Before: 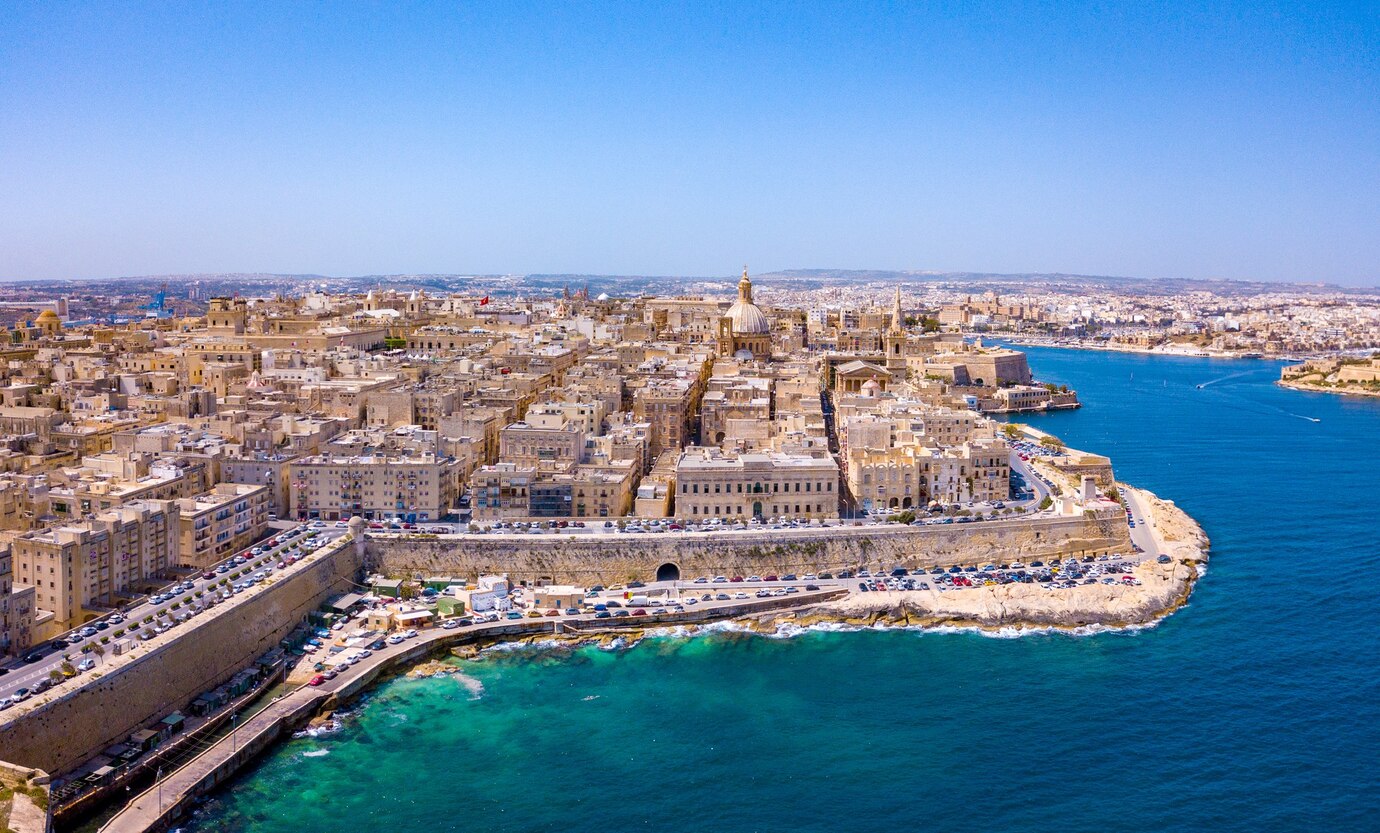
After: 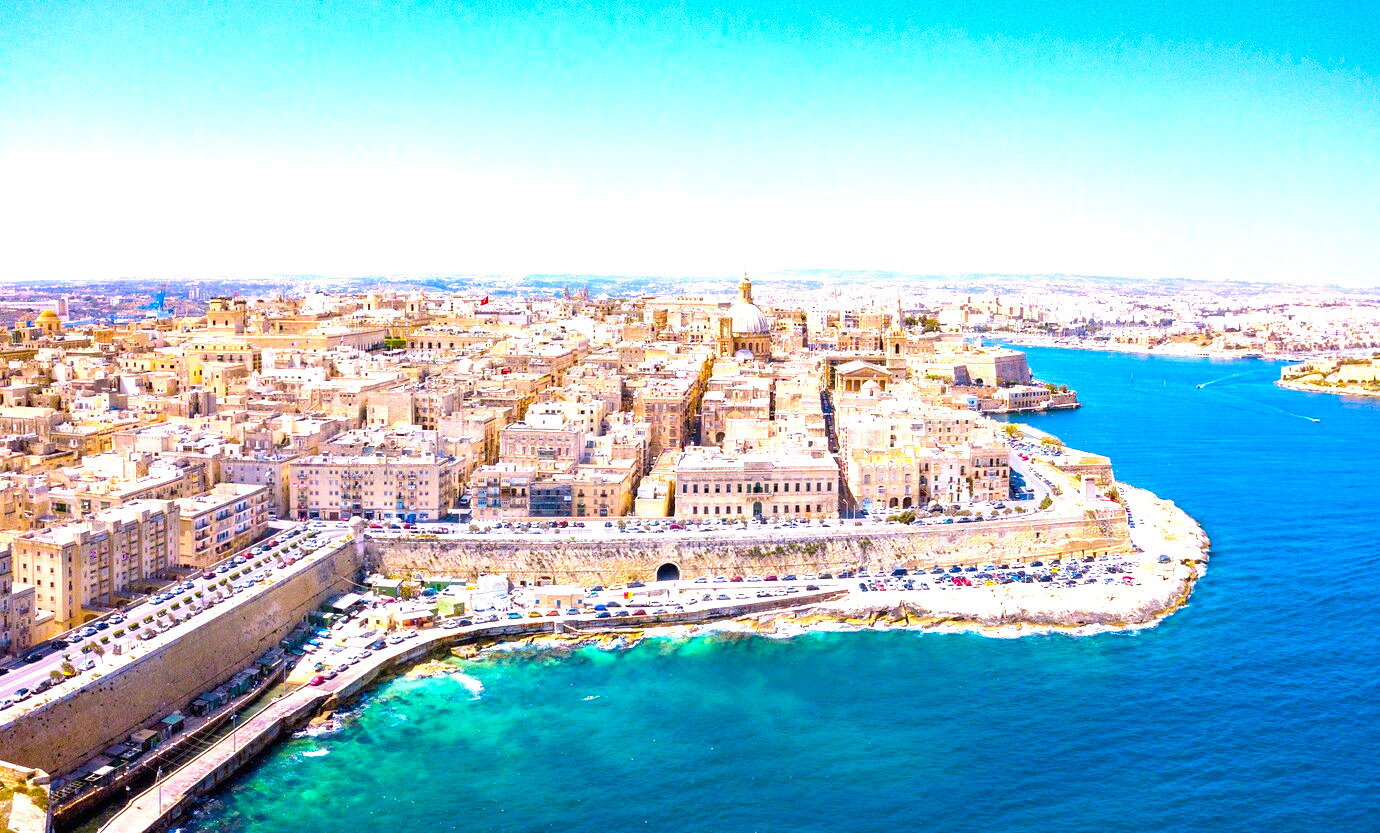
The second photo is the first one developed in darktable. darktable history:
exposure: black level correction 0, exposure 1.388 EV, compensate exposure bias true, compensate highlight preservation false
color balance rgb: perceptual saturation grading › global saturation 10%, global vibrance 20%
